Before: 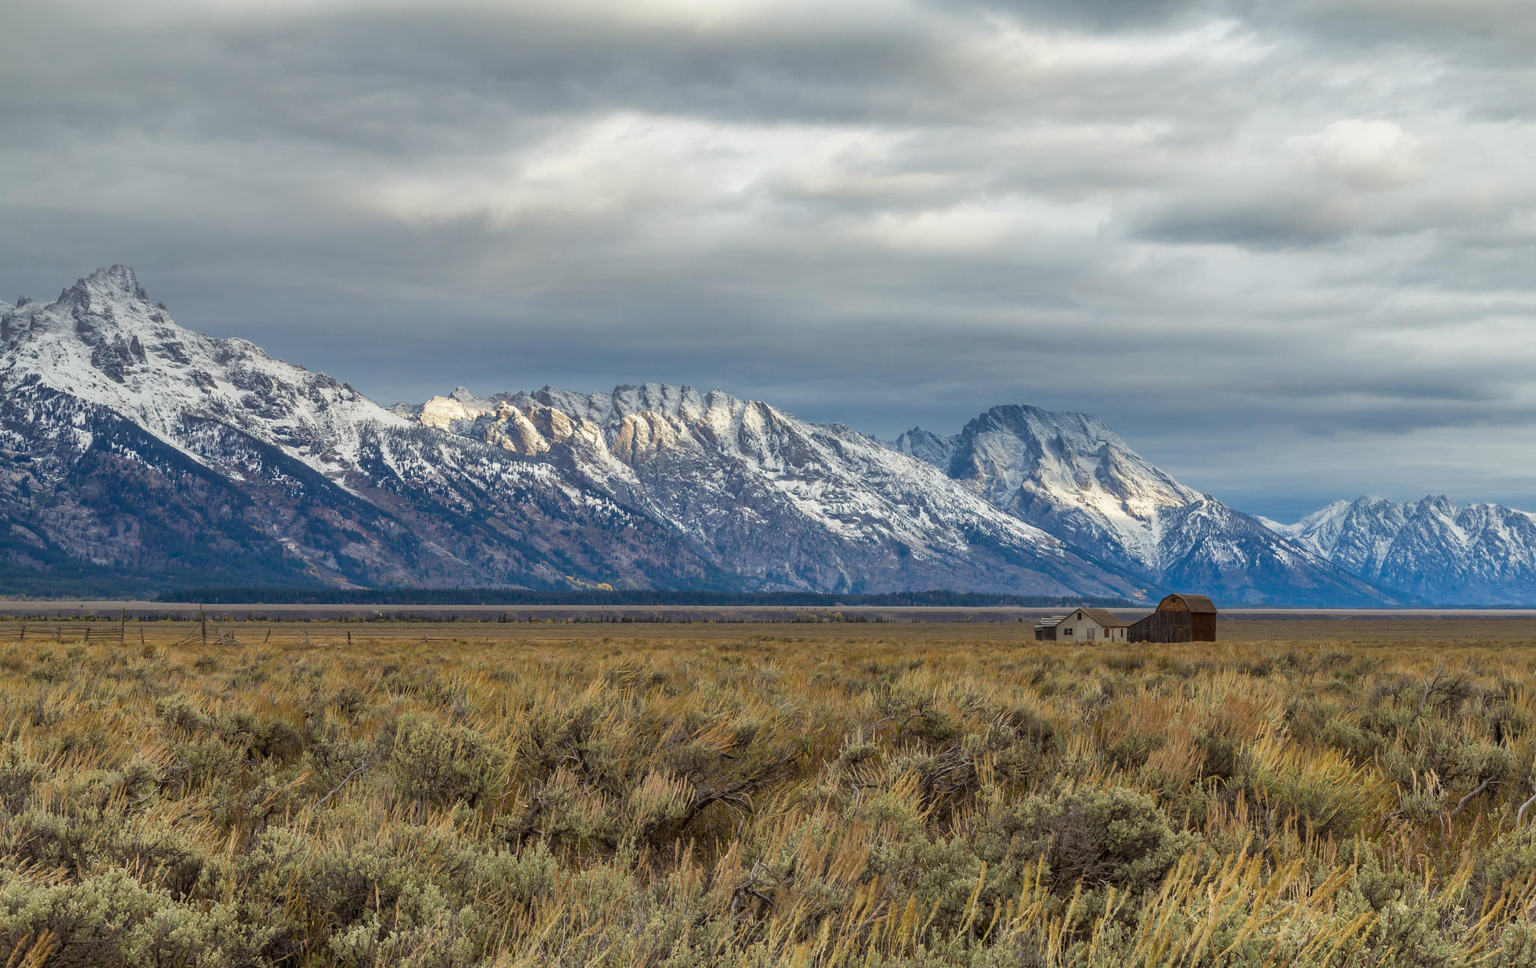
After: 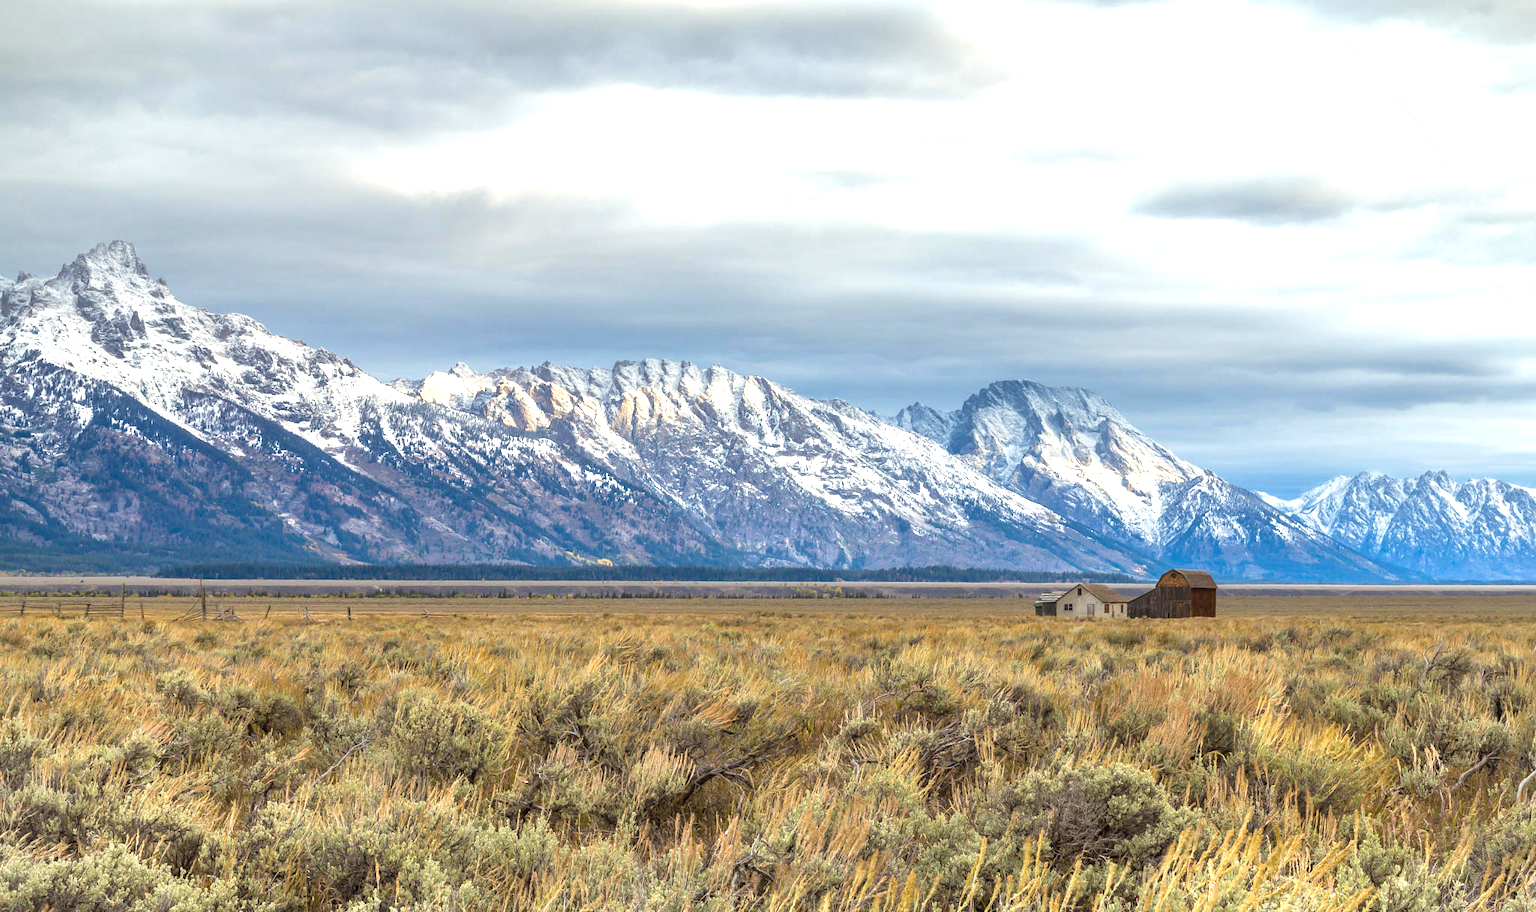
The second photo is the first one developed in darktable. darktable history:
color zones: curves: ch1 [(0.25, 0.5) (0.747, 0.71)]
crop and rotate: top 2.608%, bottom 3.078%
exposure: black level correction 0, exposure 1.097 EV, compensate exposure bias true, compensate highlight preservation false
vignetting: fall-off start 99.4%, fall-off radius 70.7%, brightness -0.272, width/height ratio 1.174, unbound false
